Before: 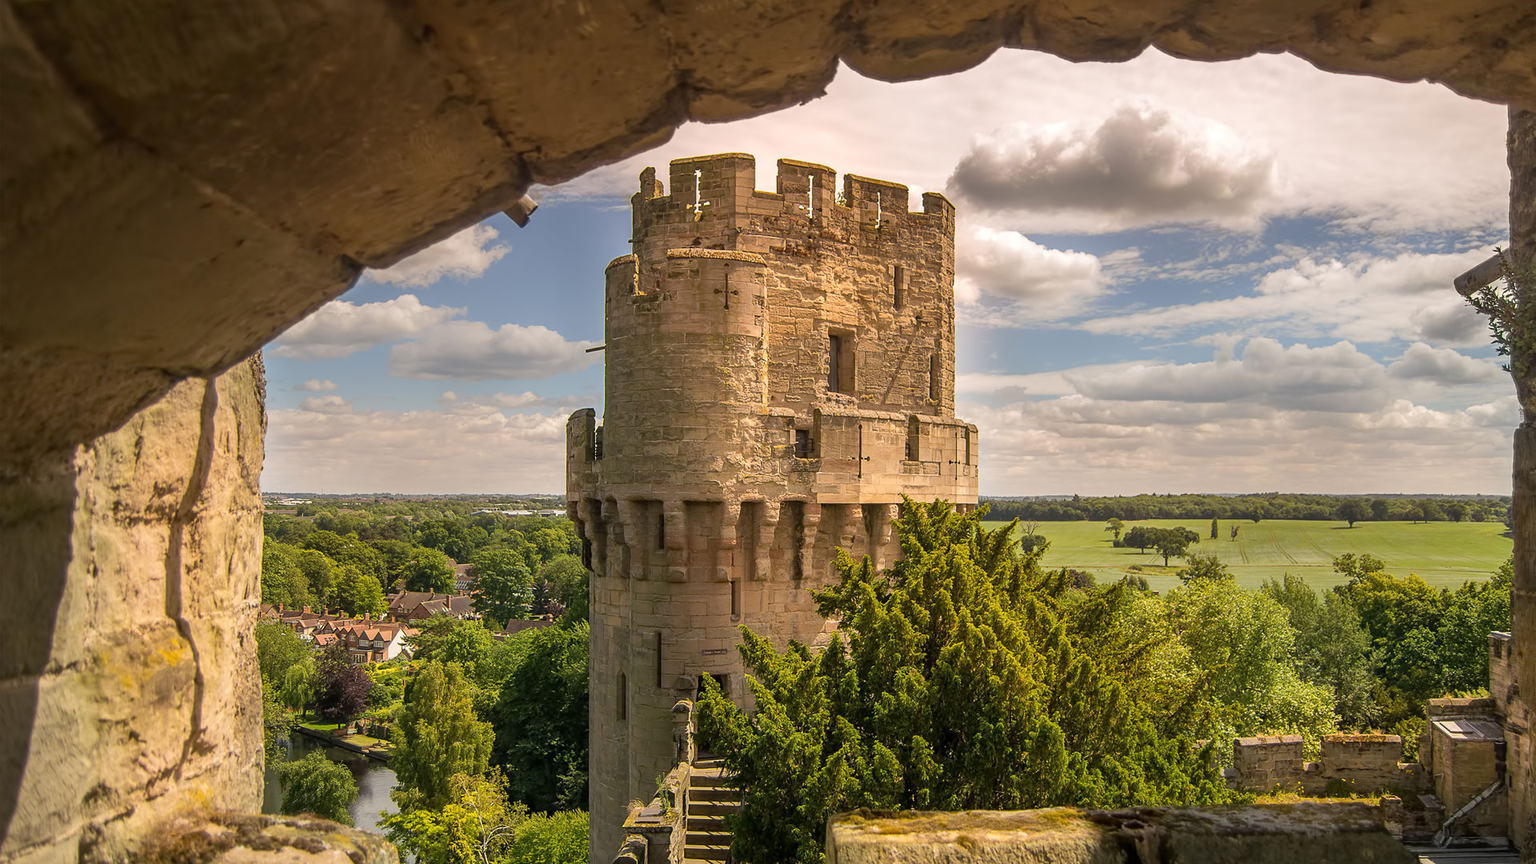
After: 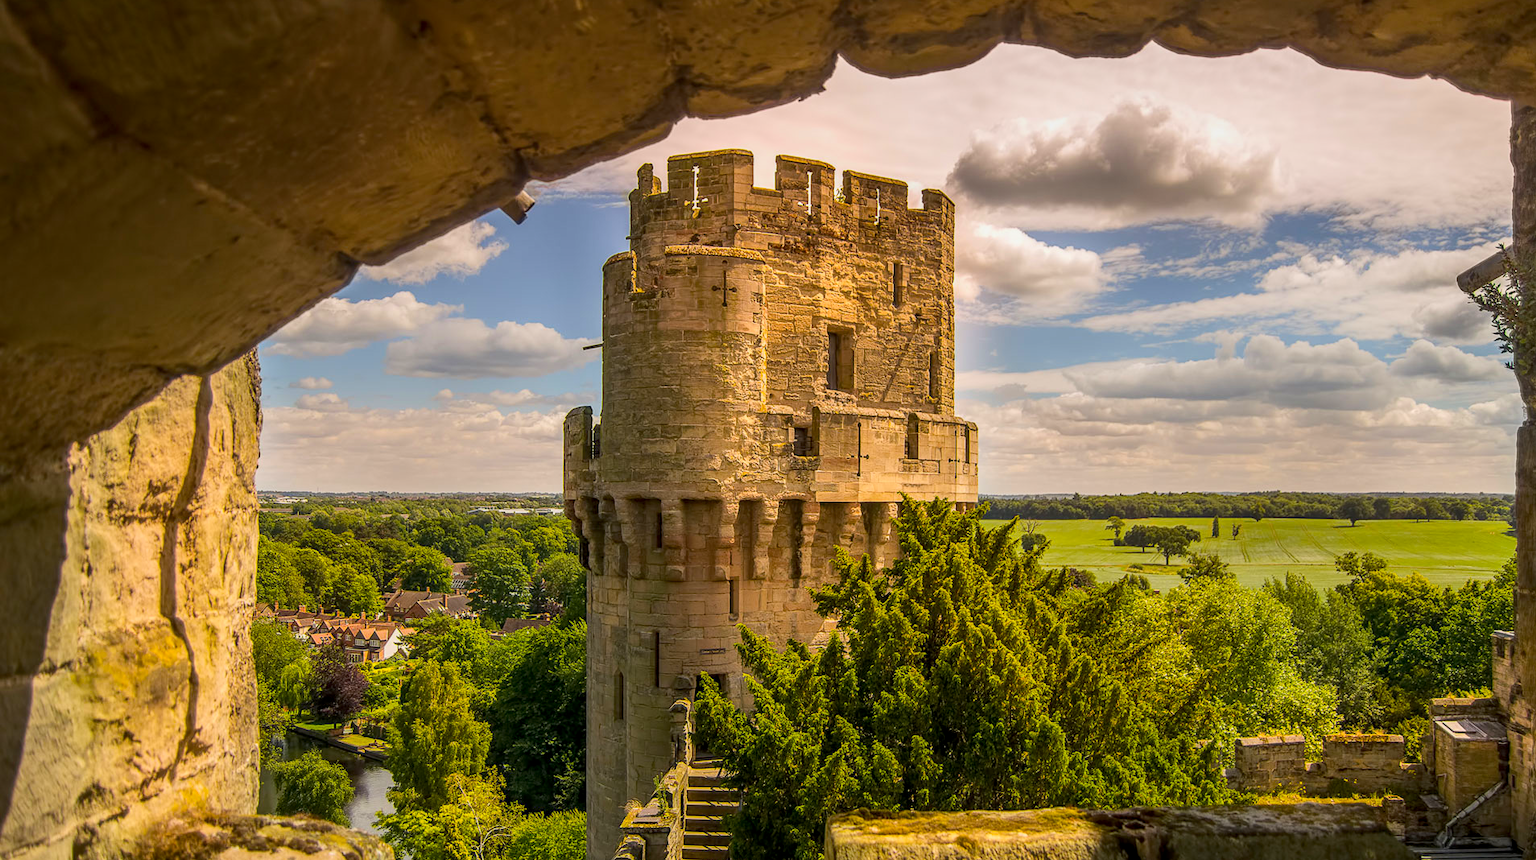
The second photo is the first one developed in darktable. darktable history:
color balance rgb: global offset › hue 170.4°, perceptual saturation grading › global saturation 12.44%, global vibrance 34.644%
crop: left 0.425%, top 0.56%, right 0.164%, bottom 0.397%
local contrast: detail 130%
tone curve: curves: ch0 [(0, 0.014) (0.036, 0.047) (0.15, 0.156) (0.27, 0.258) (0.511, 0.506) (0.761, 0.741) (1, 0.919)]; ch1 [(0, 0) (0.179, 0.173) (0.322, 0.32) (0.429, 0.431) (0.502, 0.5) (0.519, 0.522) (0.562, 0.575) (0.631, 0.65) (0.72, 0.692) (1, 1)]; ch2 [(0, 0) (0.29, 0.295) (0.404, 0.436) (0.497, 0.498) (0.533, 0.556) (0.599, 0.607) (0.696, 0.707) (1, 1)], color space Lab, linked channels, preserve colors none
